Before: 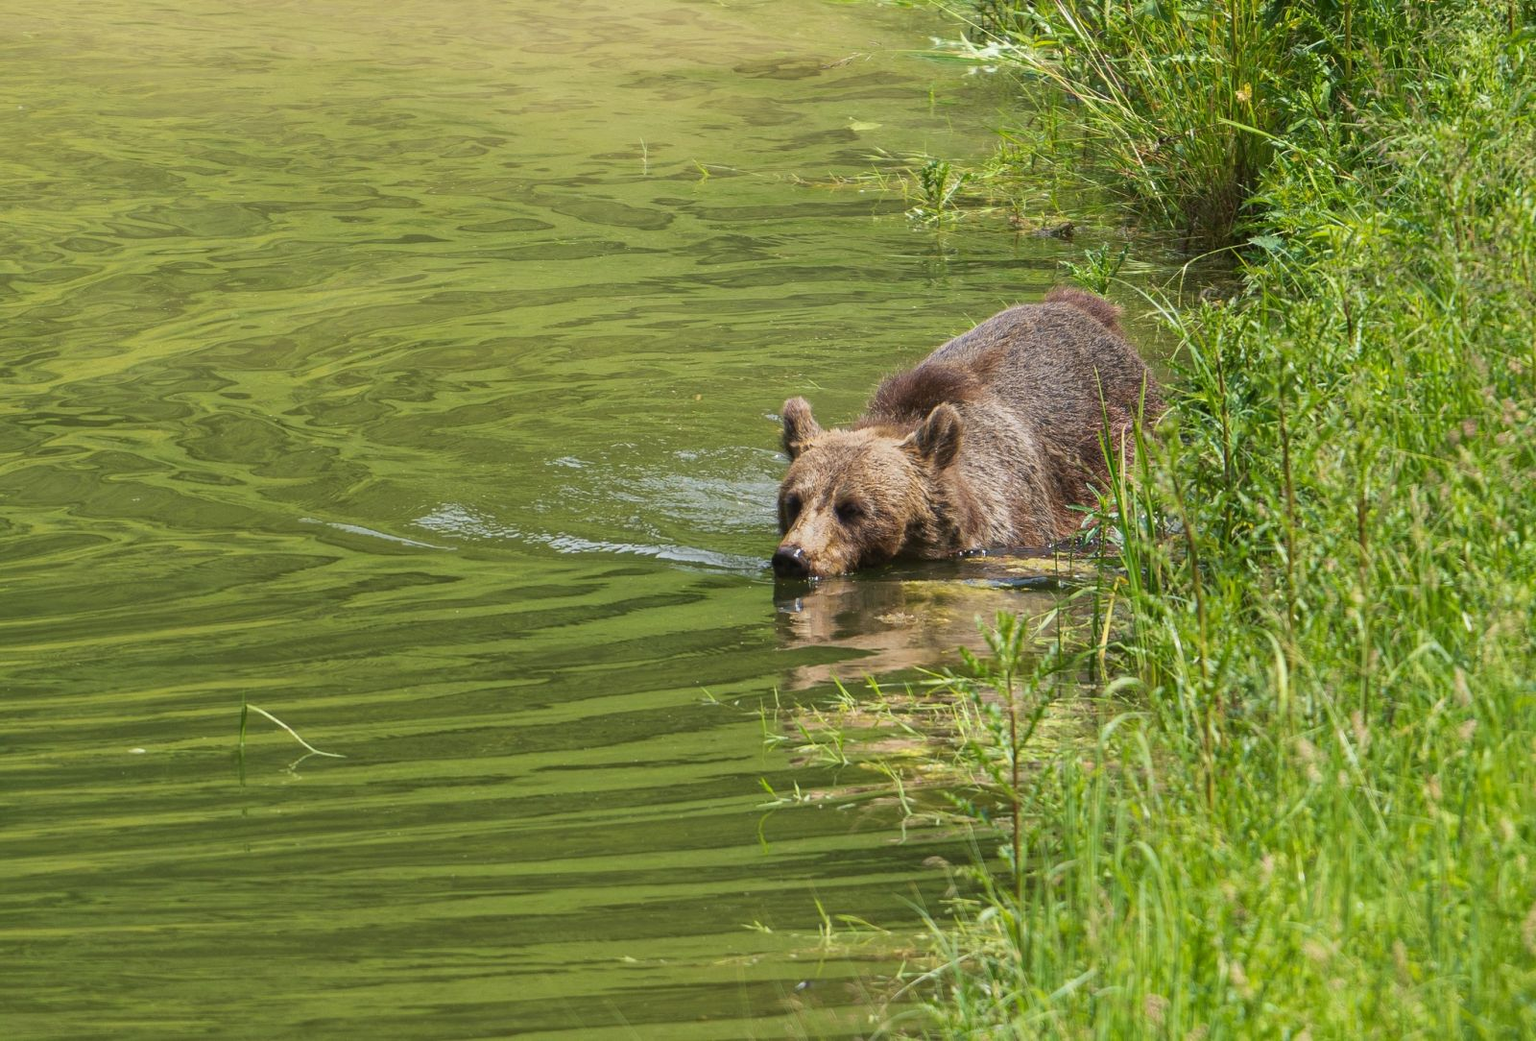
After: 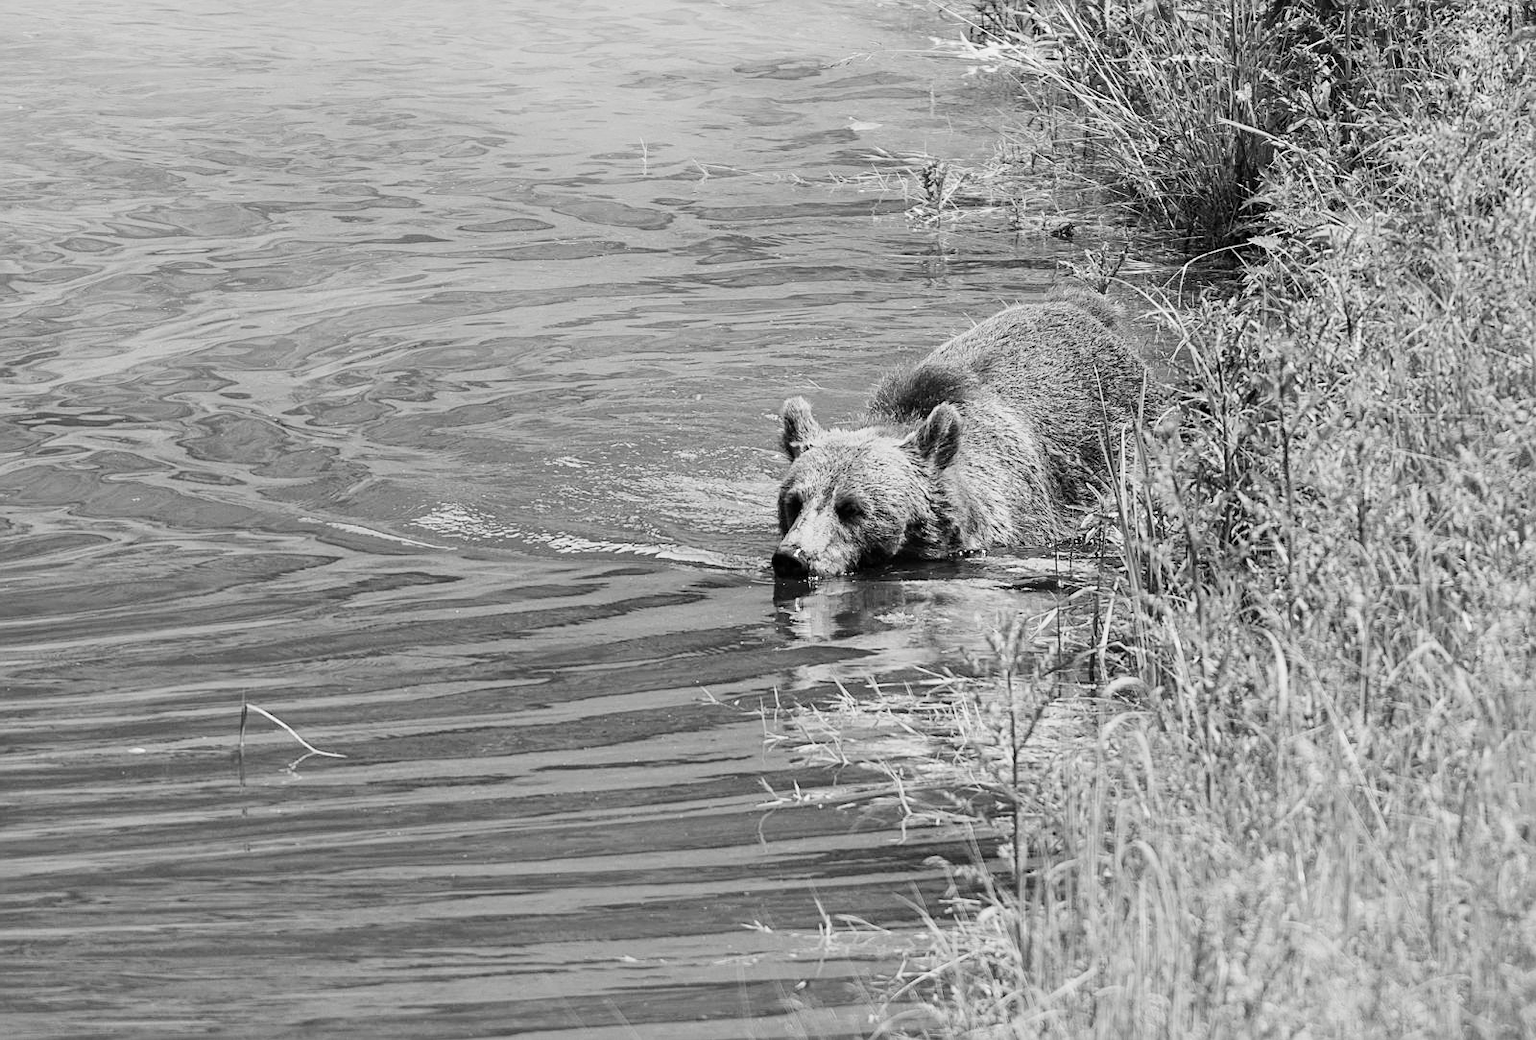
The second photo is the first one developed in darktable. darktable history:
sharpen: on, module defaults
exposure: black level correction 0, exposure 0.692 EV, compensate highlight preservation false
filmic rgb: black relative exposure -5.06 EV, white relative exposure 3.52 EV, hardness 3.16, contrast 1.192, highlights saturation mix -49.02%, preserve chrominance RGB euclidean norm, color science v5 (2021), contrast in shadows safe, contrast in highlights safe
color balance rgb: perceptual saturation grading › global saturation 2.411%, global vibrance 15.013%
contrast brightness saturation: contrast 0.098, saturation -0.354
